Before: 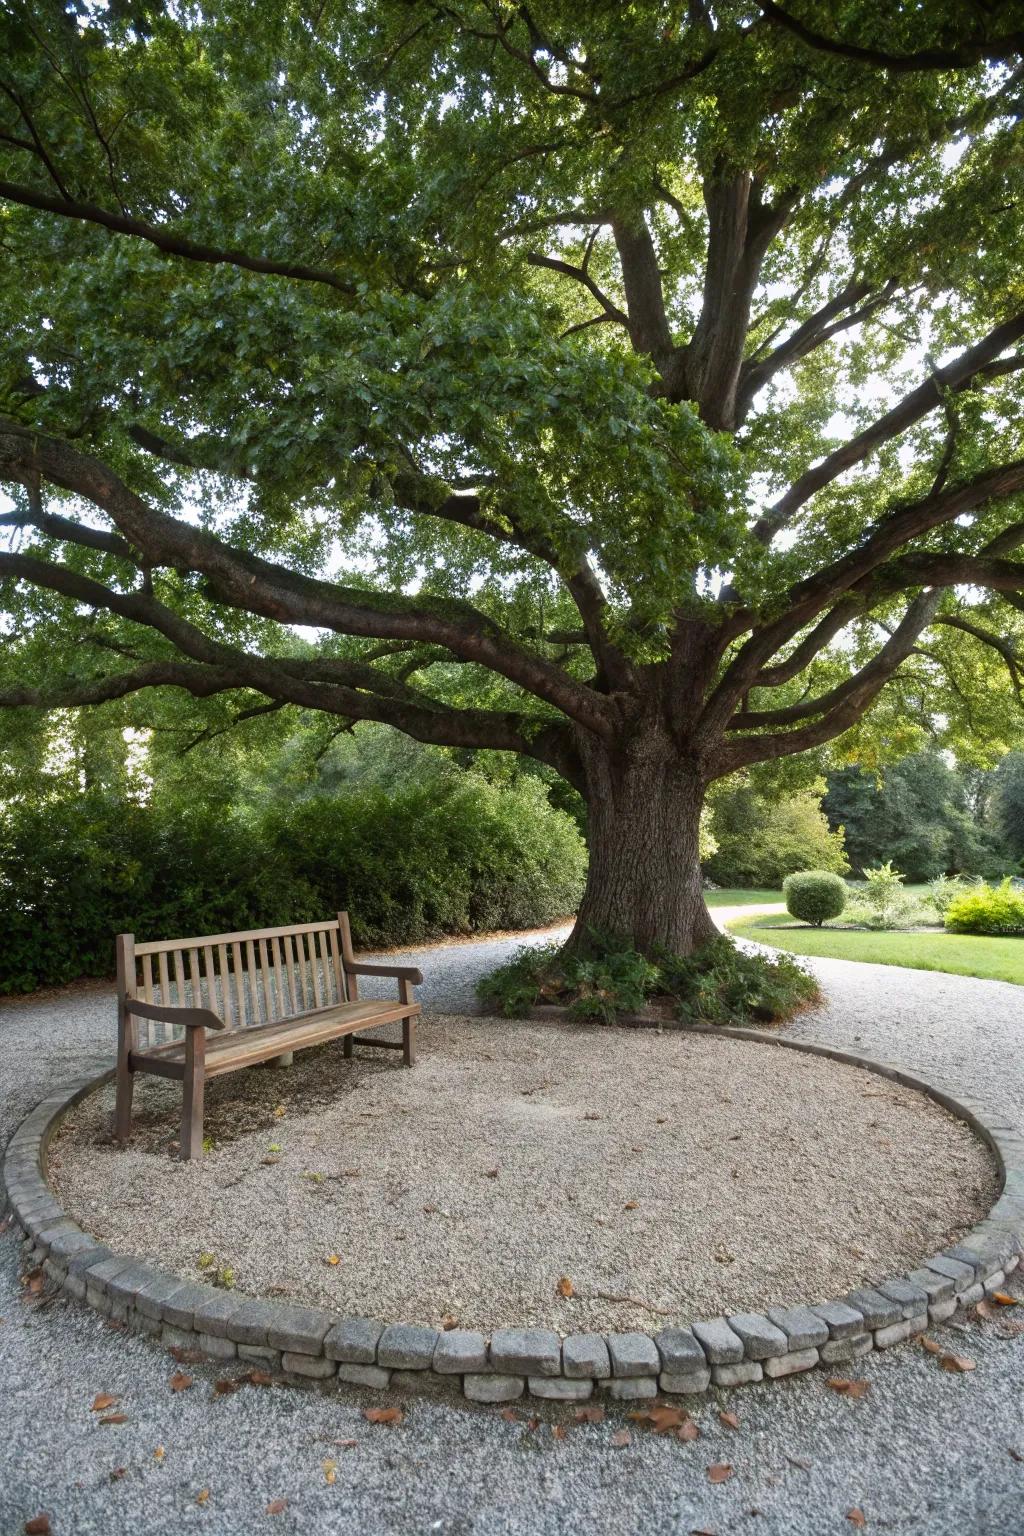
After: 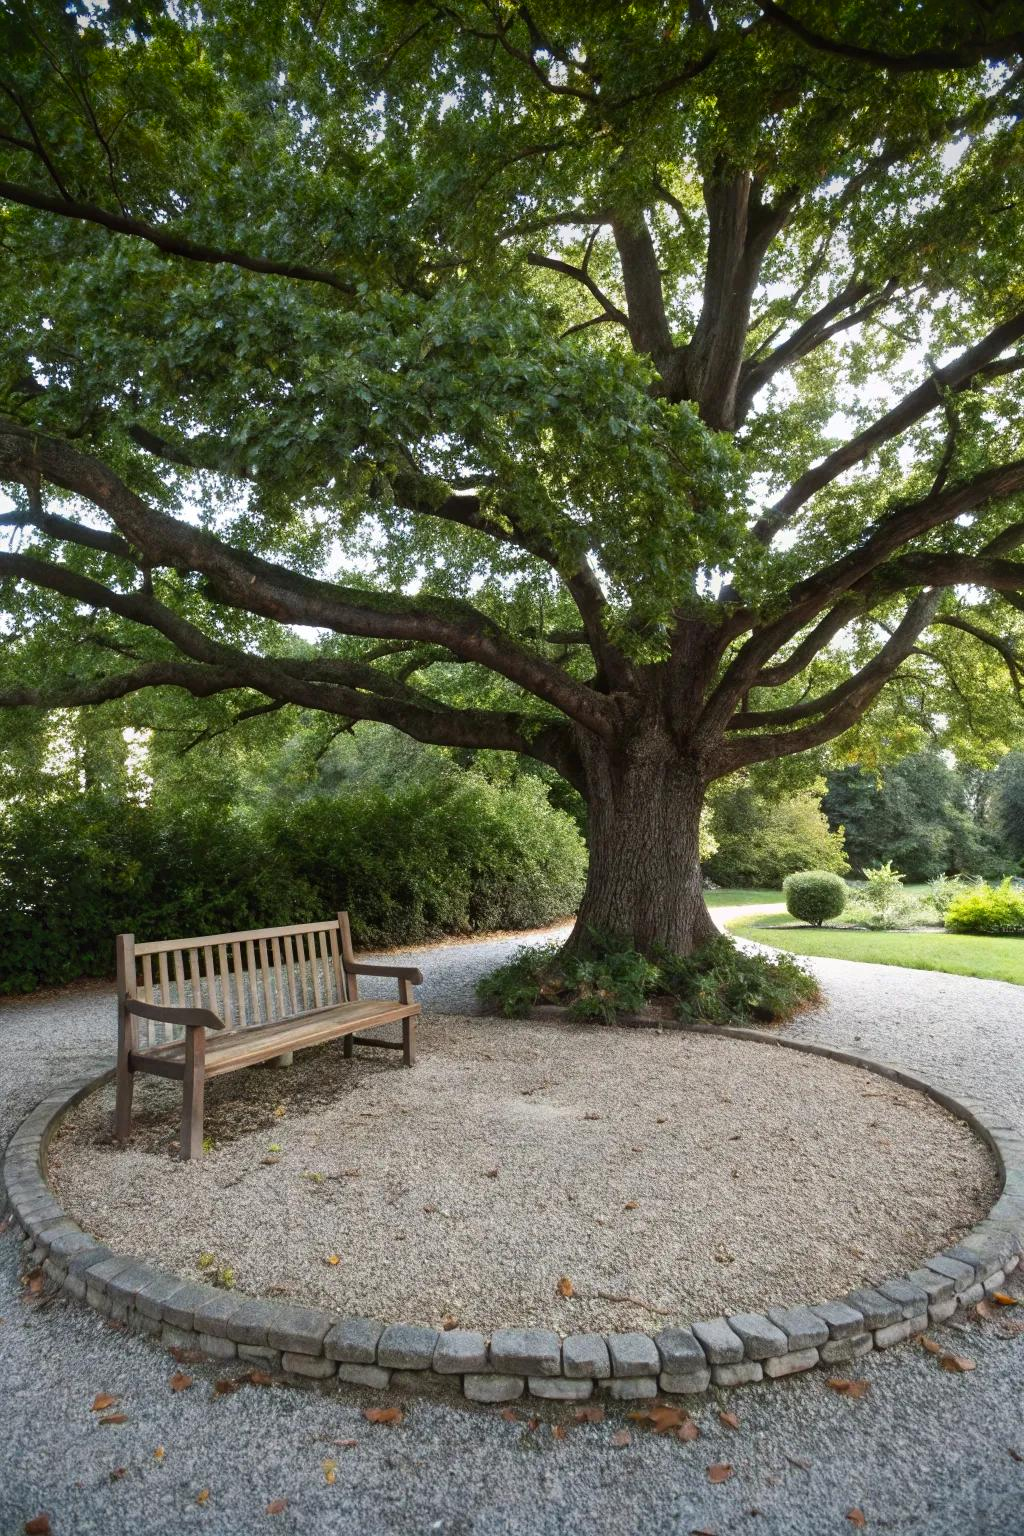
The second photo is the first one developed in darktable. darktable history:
shadows and highlights: shadows 62.76, white point adjustment 0.523, highlights -33.79, compress 83.51%
vignetting: fall-off start 97.48%, fall-off radius 99.39%, saturation 0.386, width/height ratio 1.374
